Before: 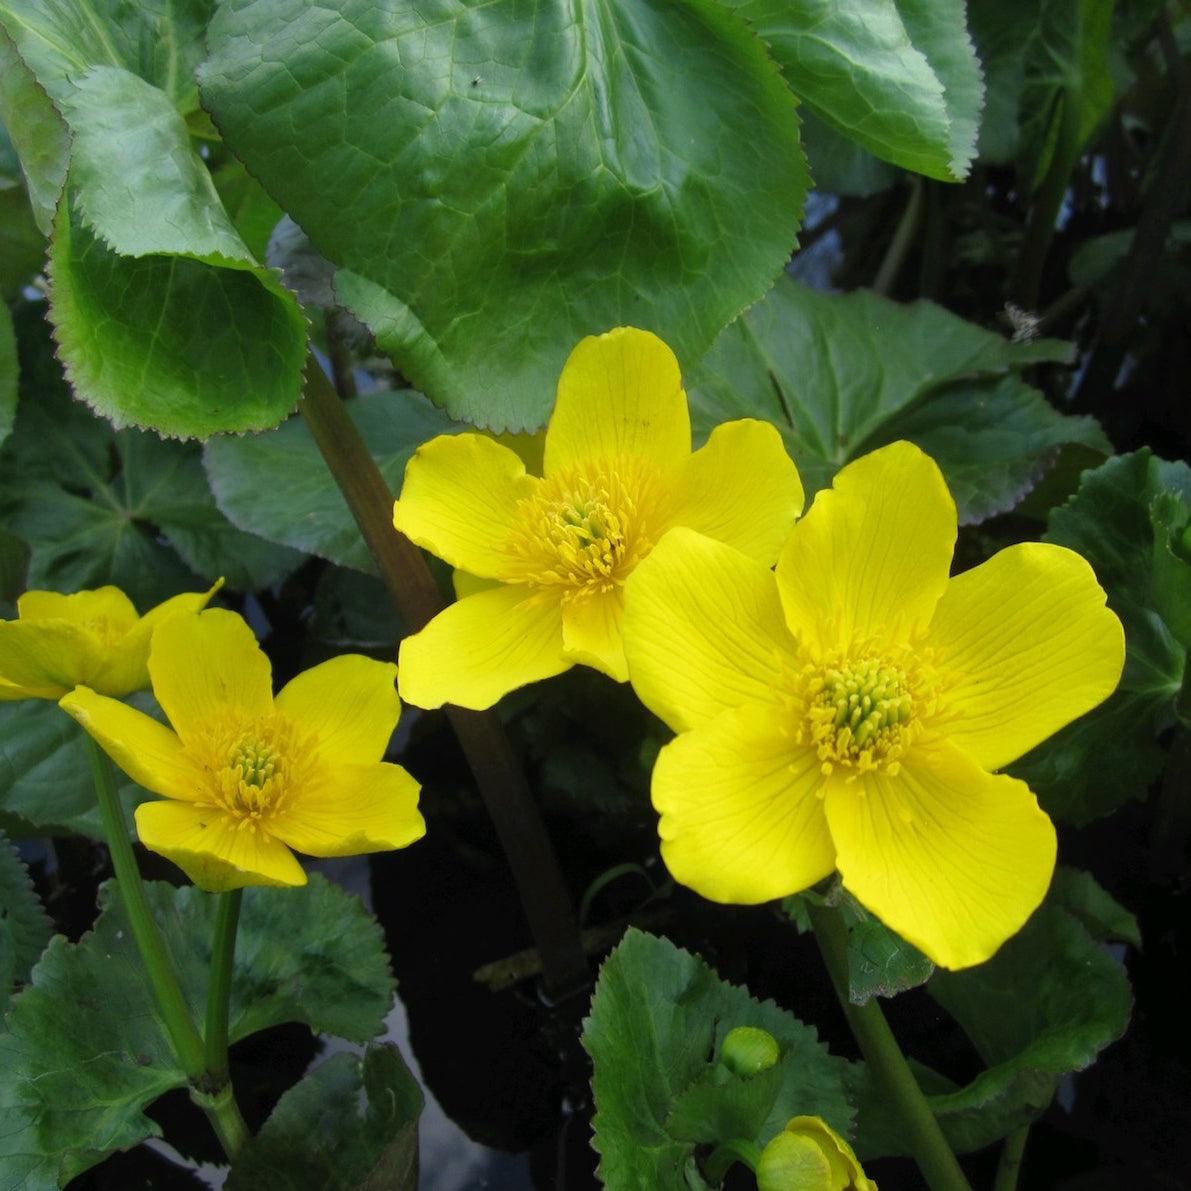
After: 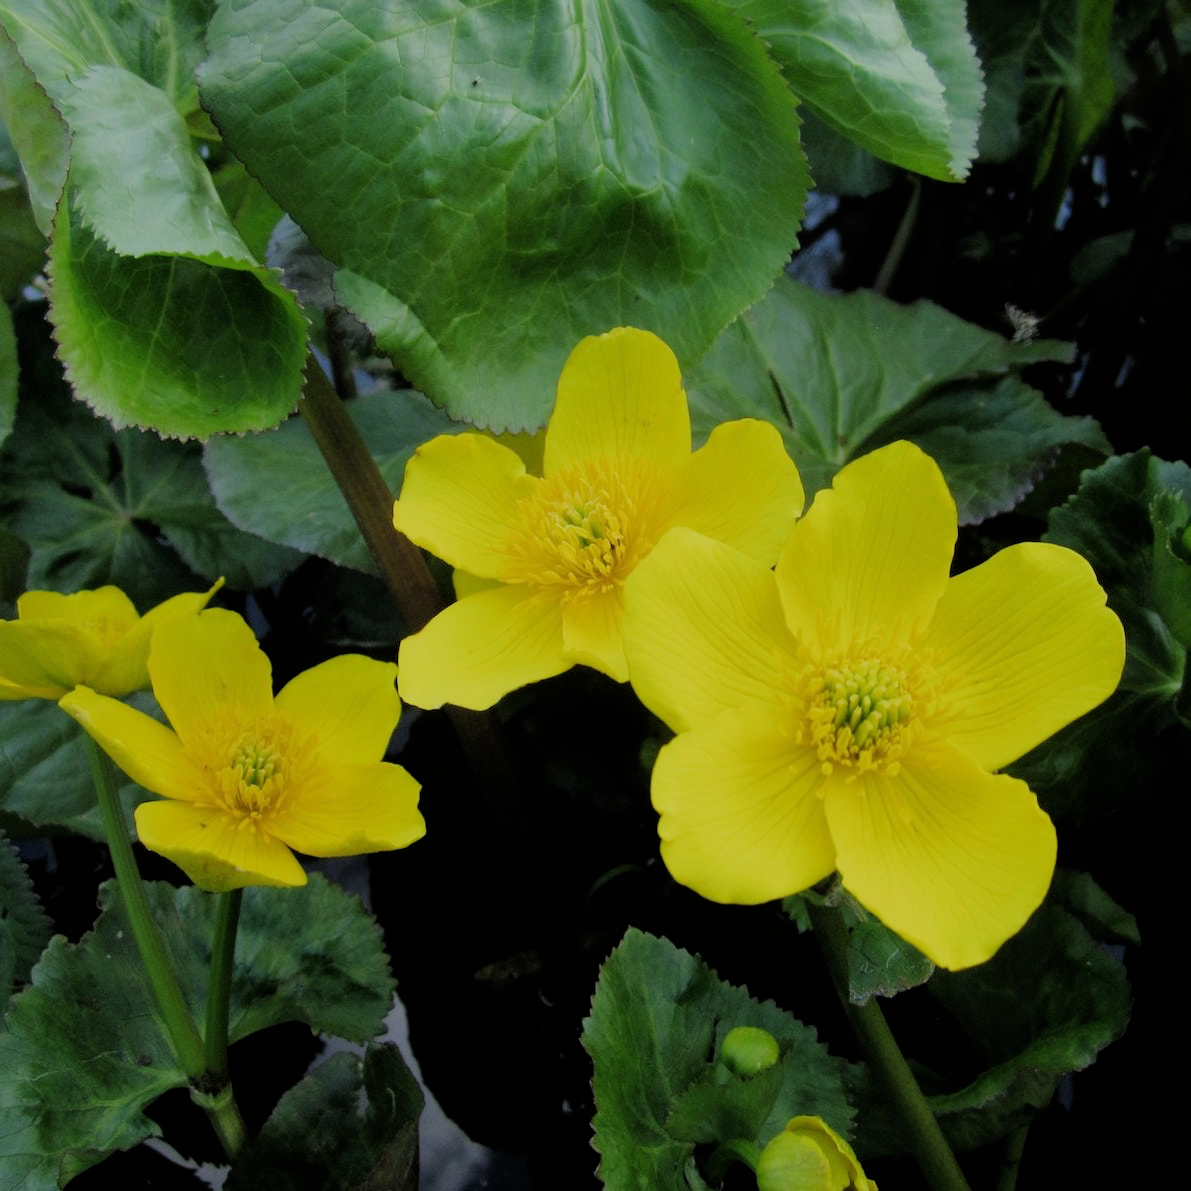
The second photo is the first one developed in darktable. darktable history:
filmic rgb: black relative exposure -6.09 EV, white relative exposure 6.95 EV, hardness 2.25
